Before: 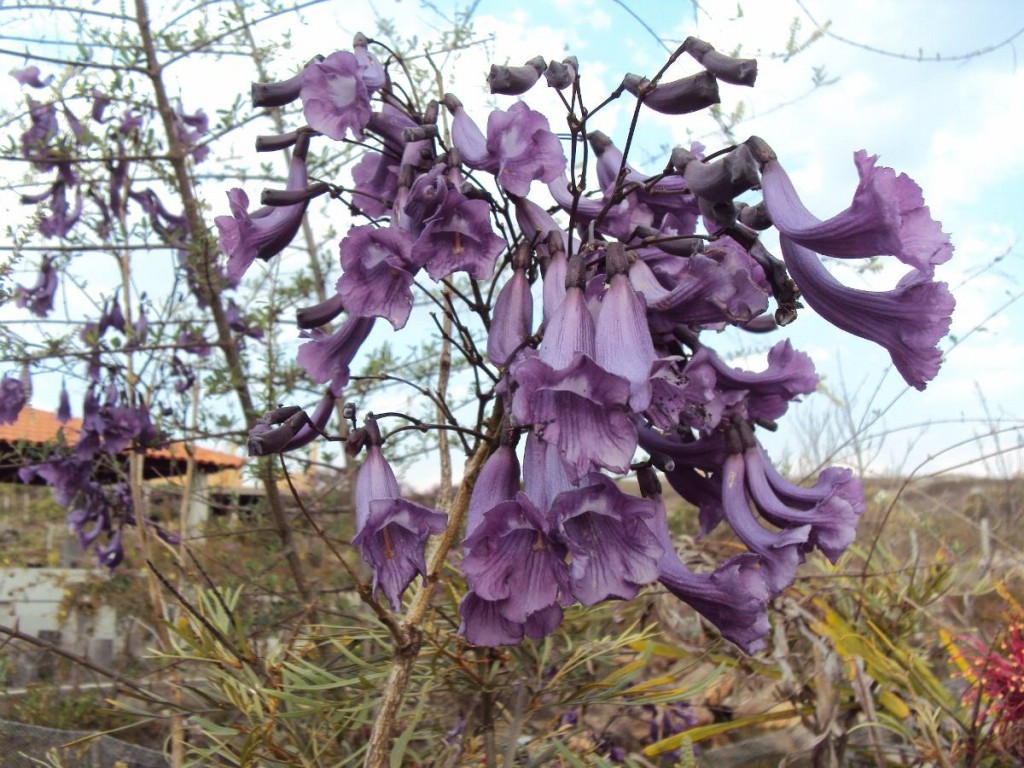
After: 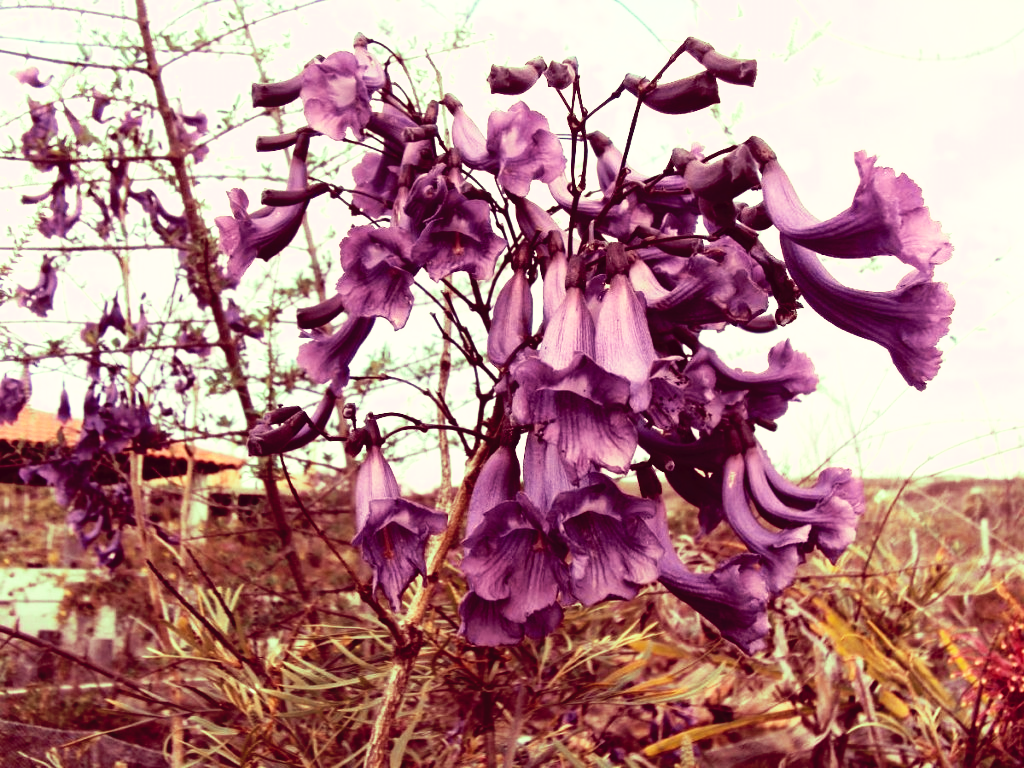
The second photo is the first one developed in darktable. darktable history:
tone curve: curves: ch0 [(0, 0) (0.003, 0.03) (0.011, 0.022) (0.025, 0.018) (0.044, 0.031) (0.069, 0.035) (0.1, 0.04) (0.136, 0.046) (0.177, 0.063) (0.224, 0.087) (0.277, 0.15) (0.335, 0.252) (0.399, 0.354) (0.468, 0.475) (0.543, 0.602) (0.623, 0.73) (0.709, 0.856) (0.801, 0.945) (0.898, 0.987) (1, 1)], preserve colors none
color look up table: target L [95.28, 96.37, 96.18, 75.25, 96.75, 77.4, 74.57, 66.63, 67.36, 66.7, 50.45, 37.16, 31.35, 34.67, 15.08, 200.4, 78.21, 70.53, 63.67, 66.56, 58.25, 50.23, 51.96, 48.19, 47.46, 36.74, 37.24, 22.07, 9.135, 90.49, 91.83, 70.17, 69.1, 52.03, 55.6, 54.38, 51.51, 49.92, 34.54, 32.25, 25.9, 27.1, 8.501, 11.83, 77.33, 96.5, 70.4, 67.32, 51.36], target a [-54.17, -45.92, -39.74, -61.9, -35.33, -20.38, -20.19, -45.5, 3.353, 1.294, 14.7, -4.049, -14.53, 12.94, 27.67, 0, 11.68, 5.525, 24.27, 16.49, 31.4, 51.23, 18.24, 43.18, 48.3, 29.57, 35.91, 31.91, 44.93, 32.41, 28.04, 23.22, 10.68, 57.56, 12.52, 38.46, 57.54, 51.63, 13.85, 29.6, 27.93, 29.93, 46.73, 45.03, -45.74, -39.48, -23.82, 1.98, -14.49], target b [83.88, 52.69, 24.67, 54.95, 33.13, 57.98, 24.82, 36.48, 46.49, 26.81, 33.93, -0.12, 17.23, 16.44, 5.317, 0, 10.09, 48.96, 17.1, 26.35, 7.815, 37.93, 6.172, 34.86, 19.13, 25.68, 12.43, 17.04, 2.248, 14.09, 16.32, -14.43, -14.04, -19.21, -31.67, -20.38, -32.28, -4.246, -15.44, -52.31, -9.344, -25.97, -35.11, -32.3, -7.91, 24.74, -17.89, -0.058, -15.96], num patches 49
